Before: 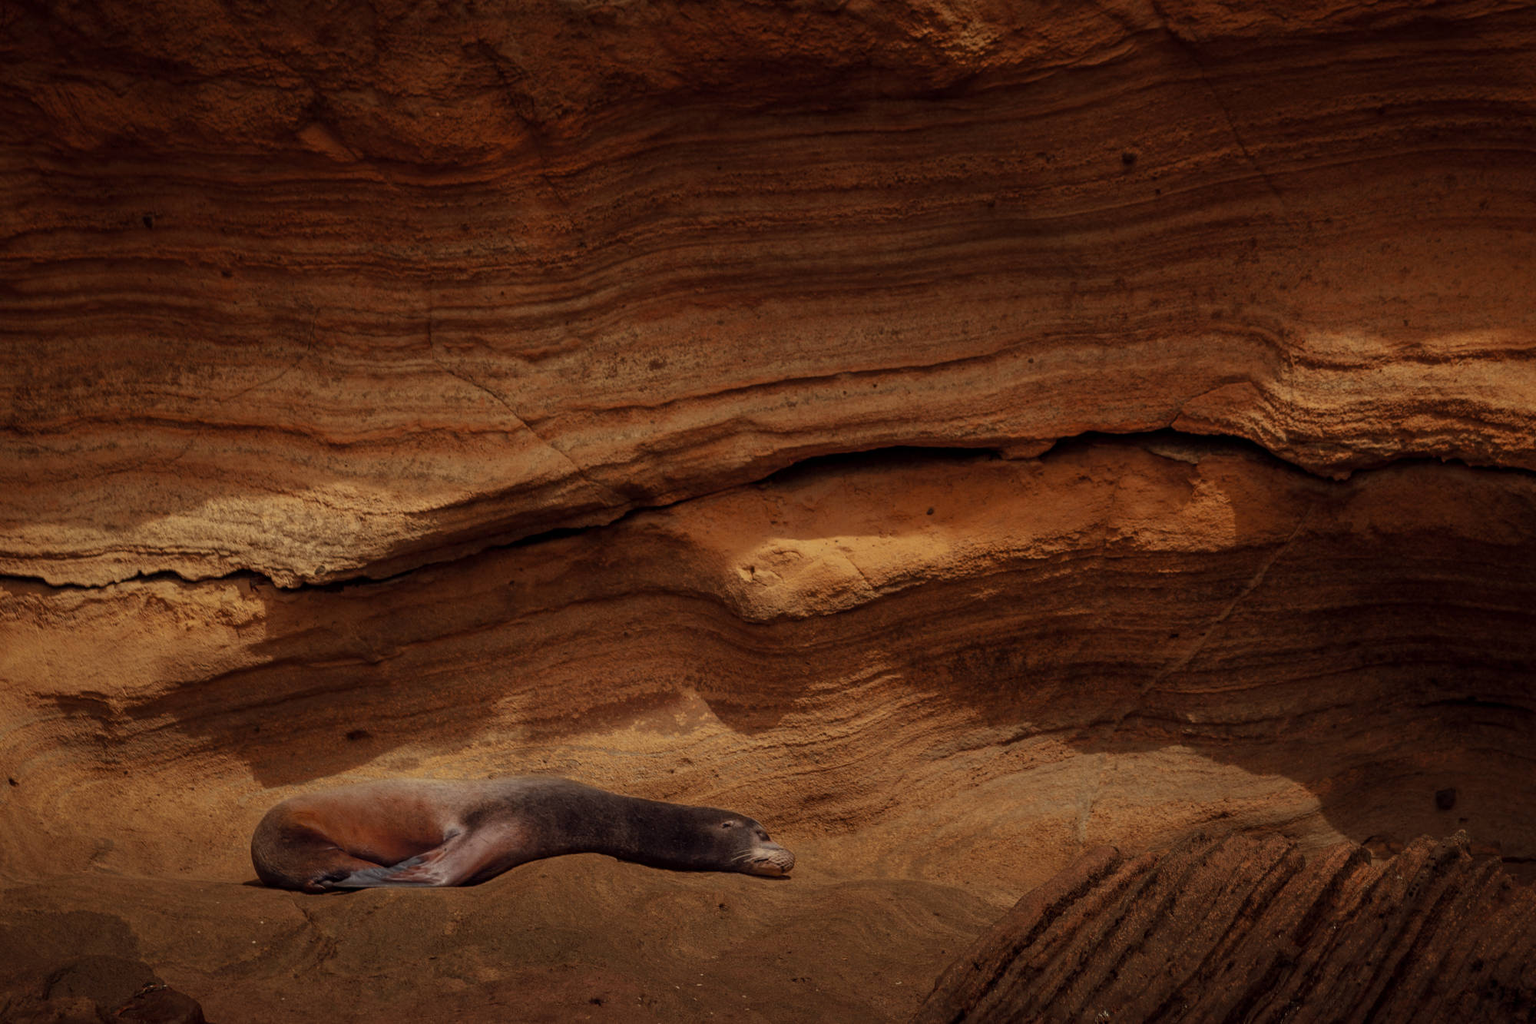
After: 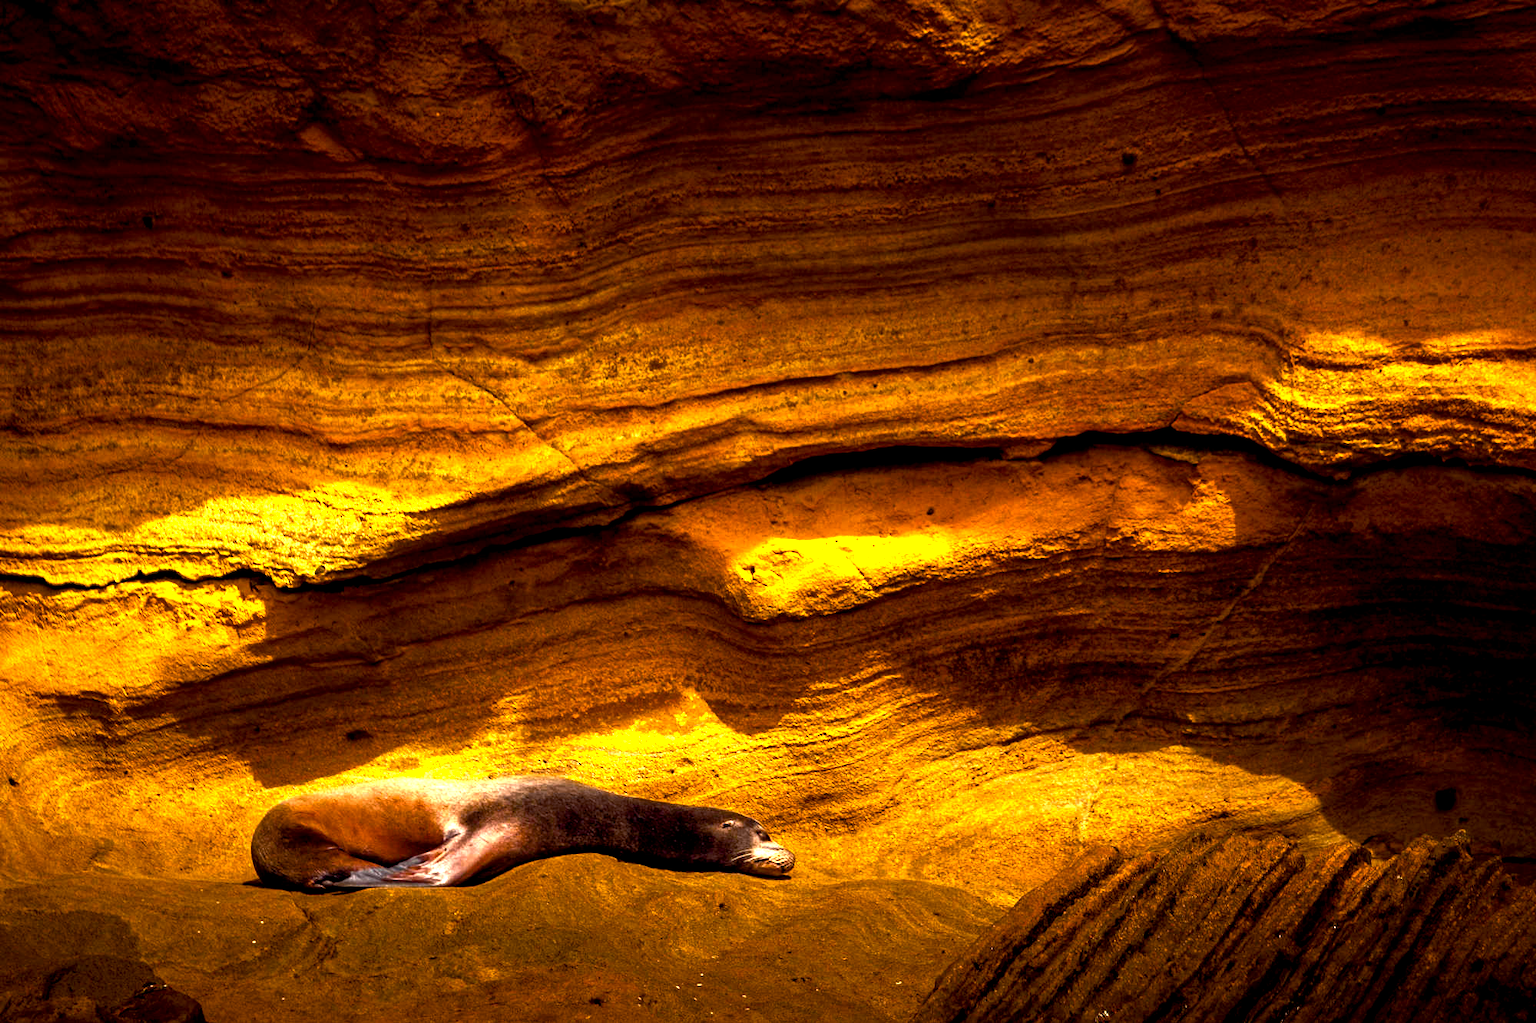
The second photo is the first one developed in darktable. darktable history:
color balance rgb: perceptual saturation grading › global saturation 25%, perceptual brilliance grading › global brilliance 35%, perceptual brilliance grading › highlights 50%, perceptual brilliance grading › mid-tones 60%, perceptual brilliance grading › shadows 35%, global vibrance 20%
tone equalizer: -8 EV -0.417 EV, -7 EV -0.389 EV, -6 EV -0.333 EV, -5 EV -0.222 EV, -3 EV 0.222 EV, -2 EV 0.333 EV, -1 EV 0.389 EV, +0 EV 0.417 EV, edges refinement/feathering 500, mask exposure compensation -1.57 EV, preserve details no
exposure: black level correction 0.007, compensate highlight preservation false
